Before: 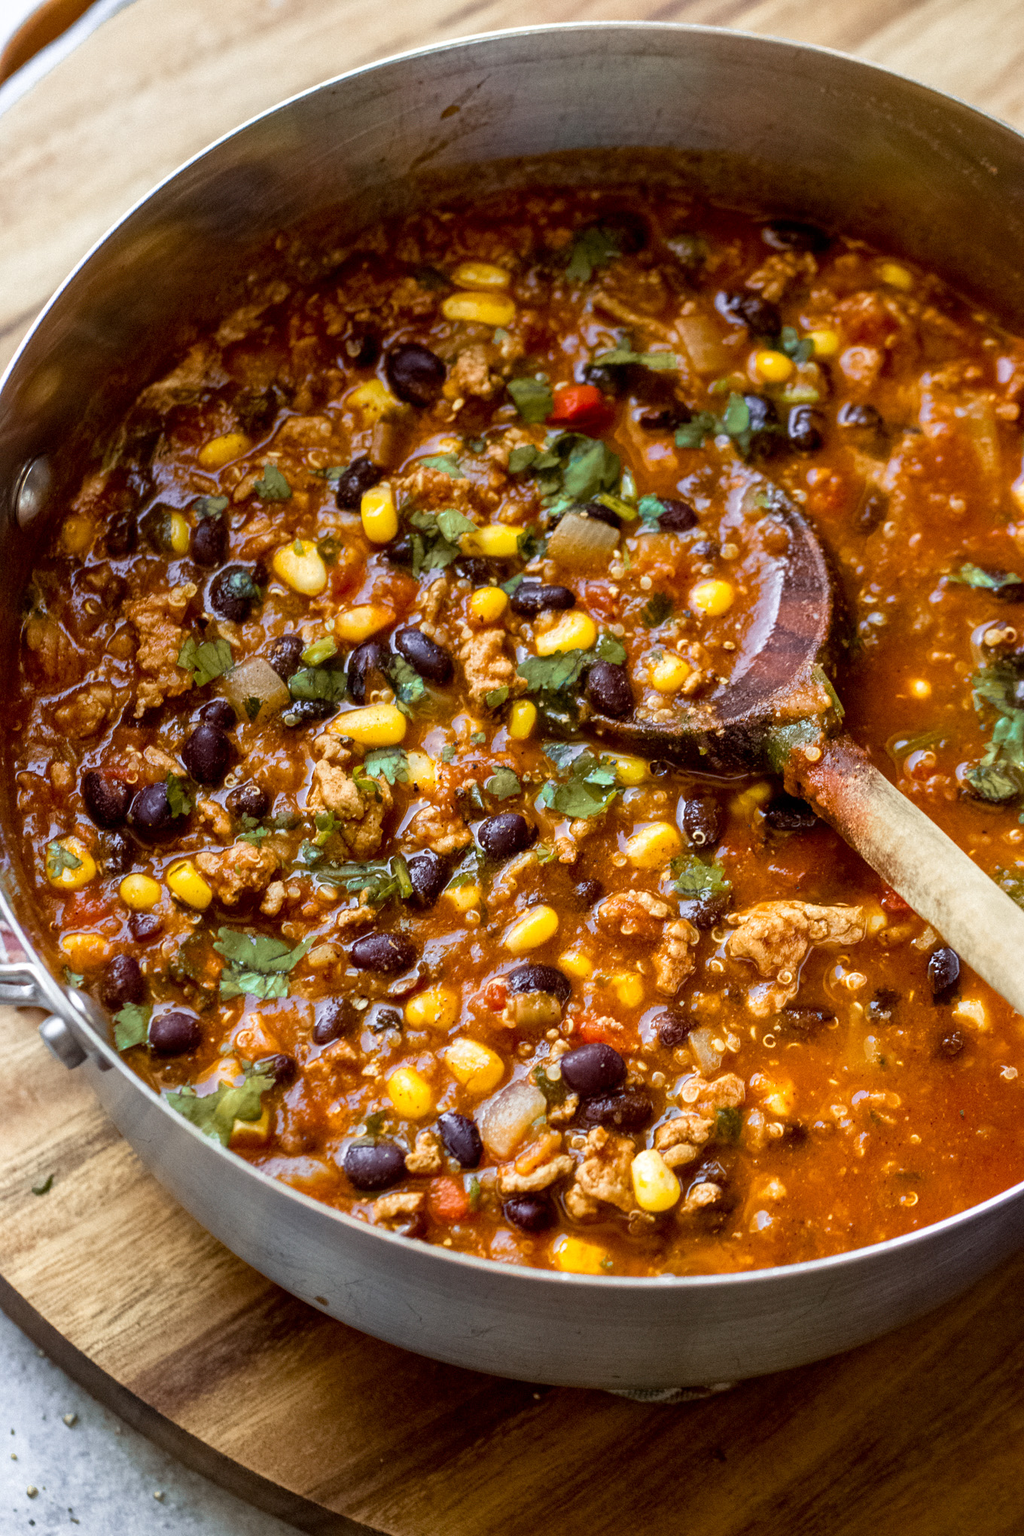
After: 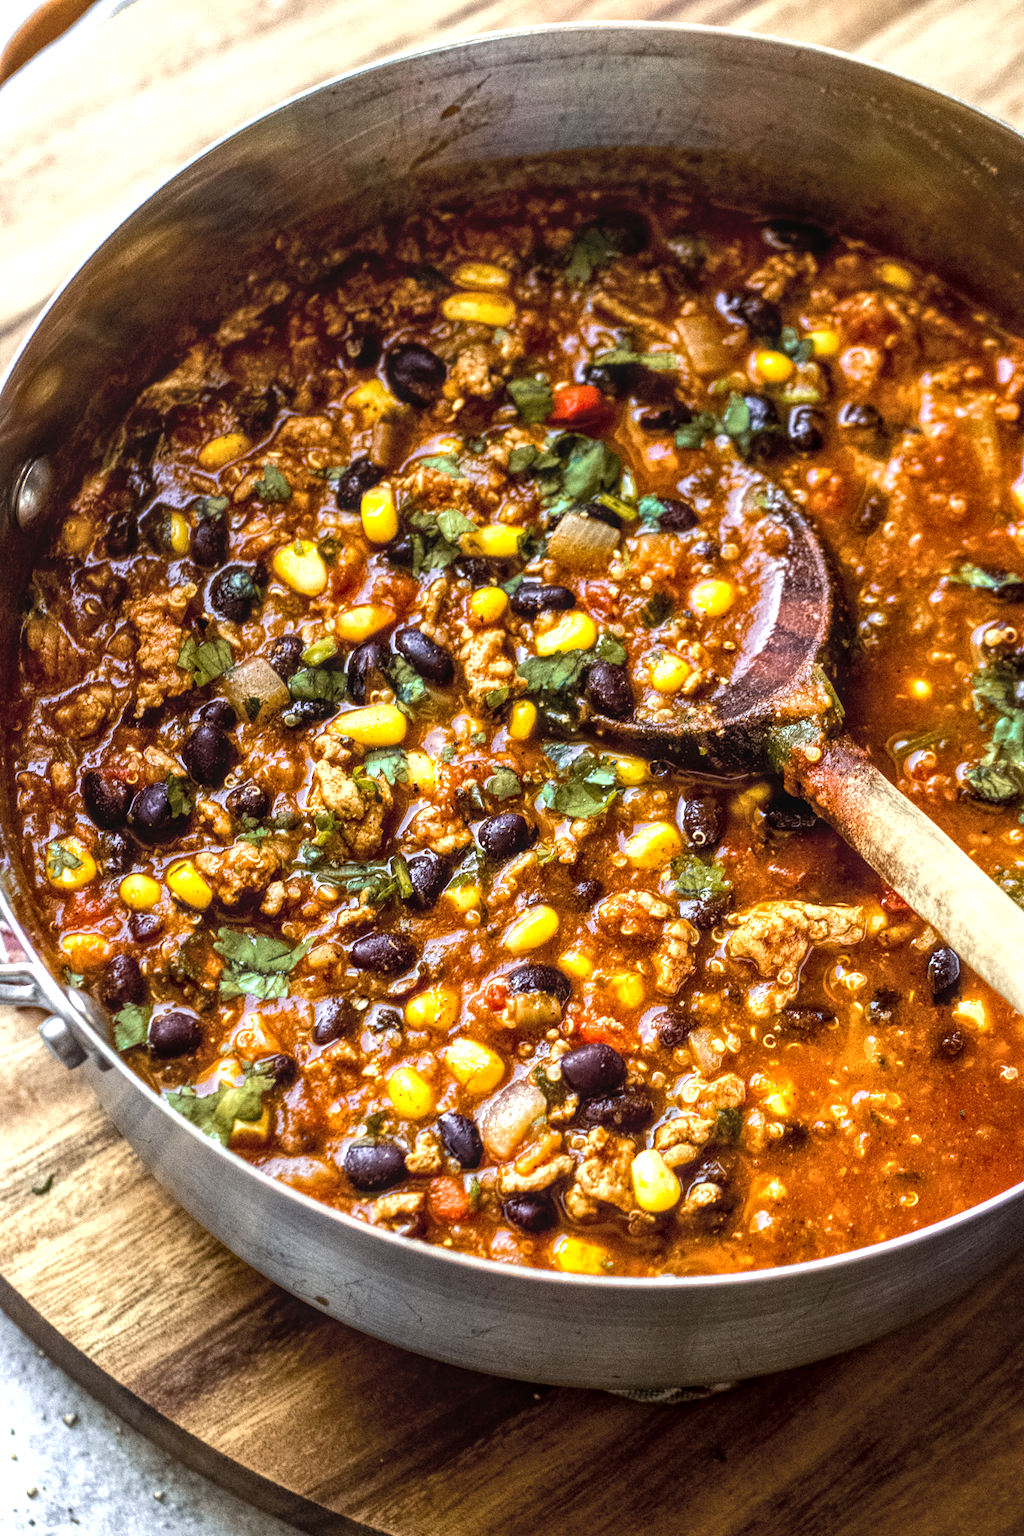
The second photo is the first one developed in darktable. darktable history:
tone equalizer: -8 EV -0.75 EV, -7 EV -0.7 EV, -6 EV -0.6 EV, -5 EV -0.4 EV, -3 EV 0.4 EV, -2 EV 0.6 EV, -1 EV 0.7 EV, +0 EV 0.75 EV, edges refinement/feathering 500, mask exposure compensation -1.57 EV, preserve details no
local contrast: highlights 74%, shadows 55%, detail 176%, midtone range 0.207
